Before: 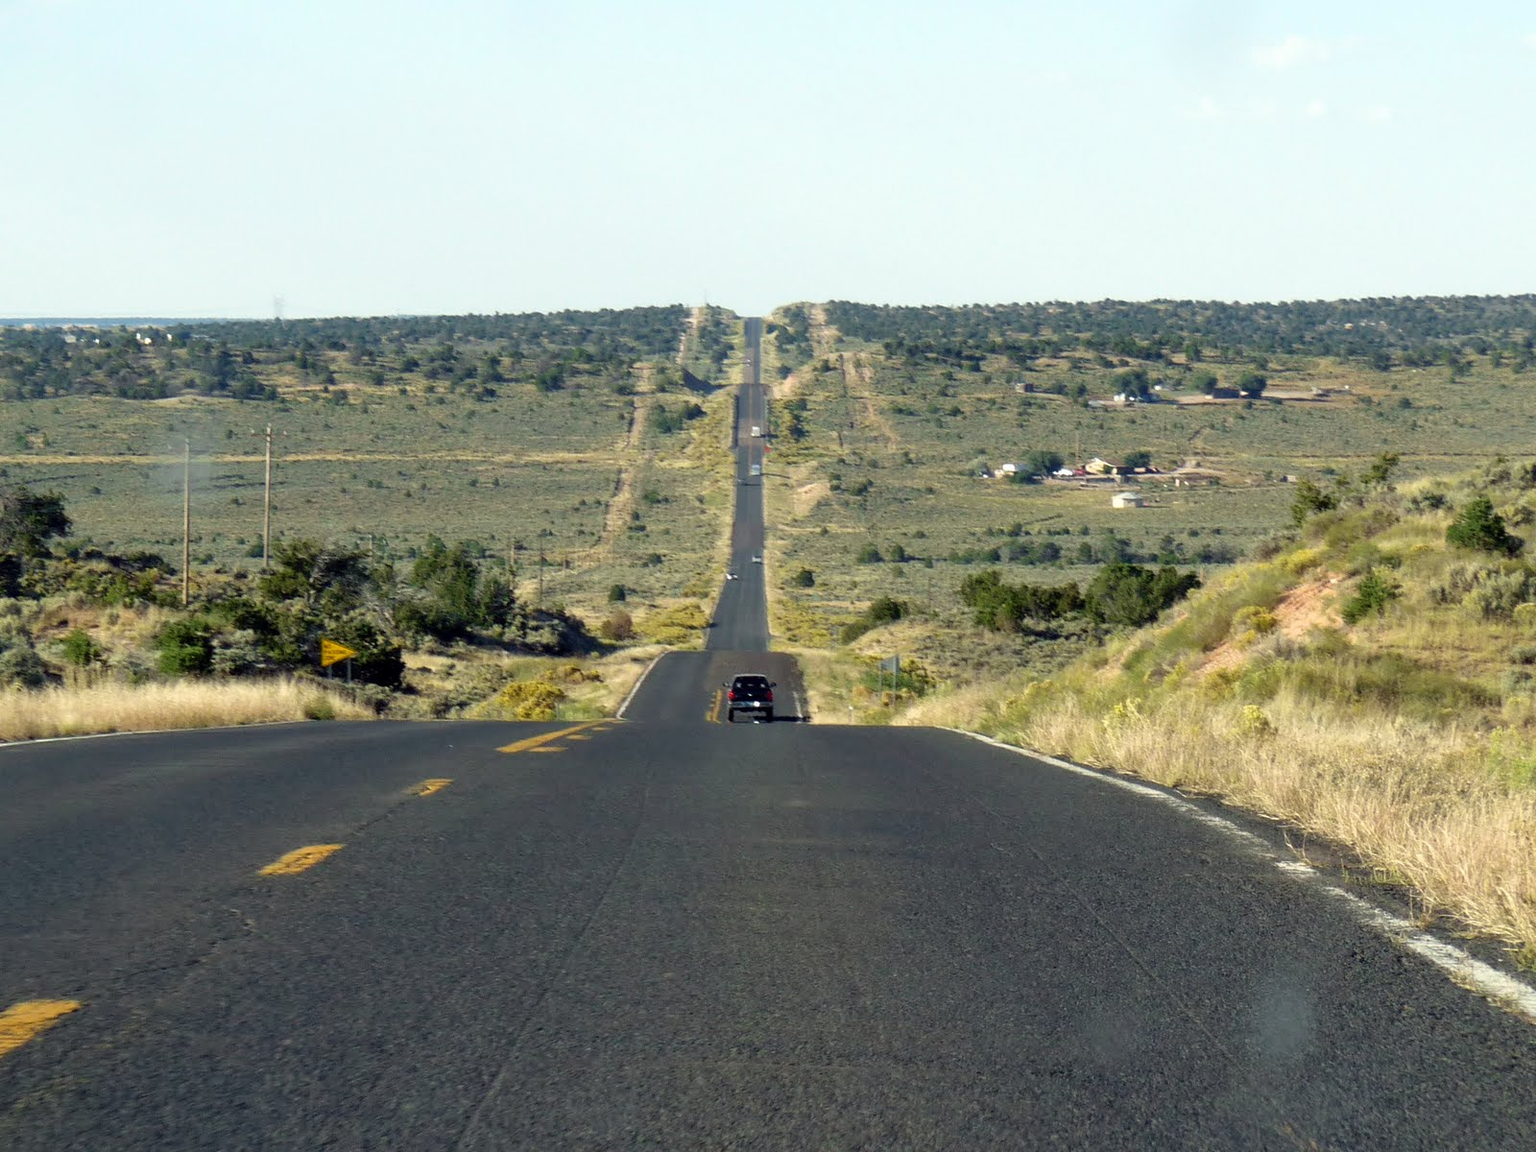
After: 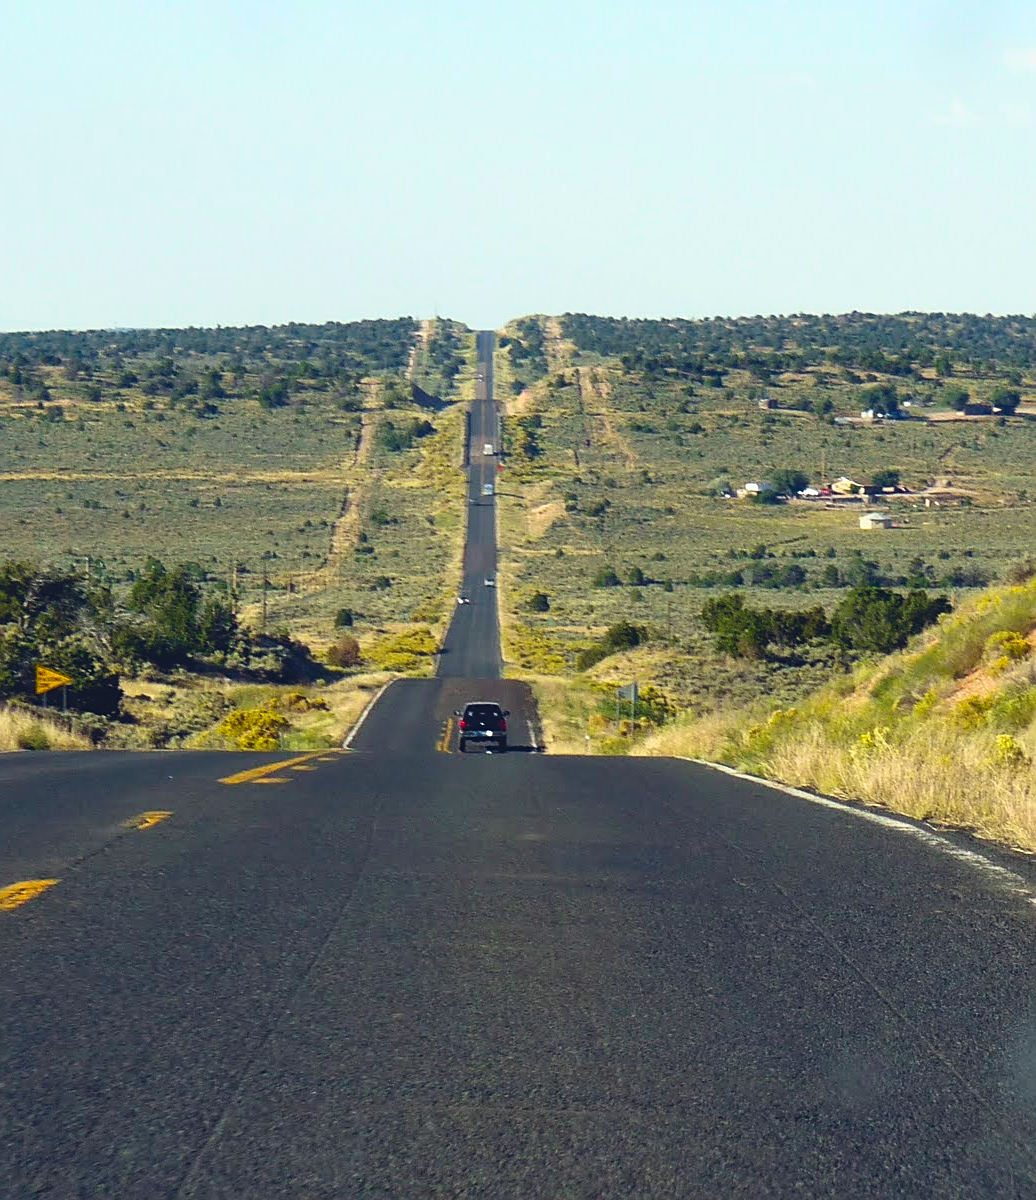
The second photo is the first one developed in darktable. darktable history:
contrast brightness saturation: contrast 0.15, brightness -0.008, saturation 0.105
exposure: black level correction -0.015, exposure -0.133 EV, compensate exposure bias true, compensate highlight preservation false
color balance rgb: shadows lift › chroma 1.018%, shadows lift › hue 29.03°, global offset › chroma 0.123%, global offset › hue 254.2°, perceptual saturation grading › global saturation 25.063%, global vibrance 20%
crop and rotate: left 18.706%, right 16.503%
sharpen: on, module defaults
